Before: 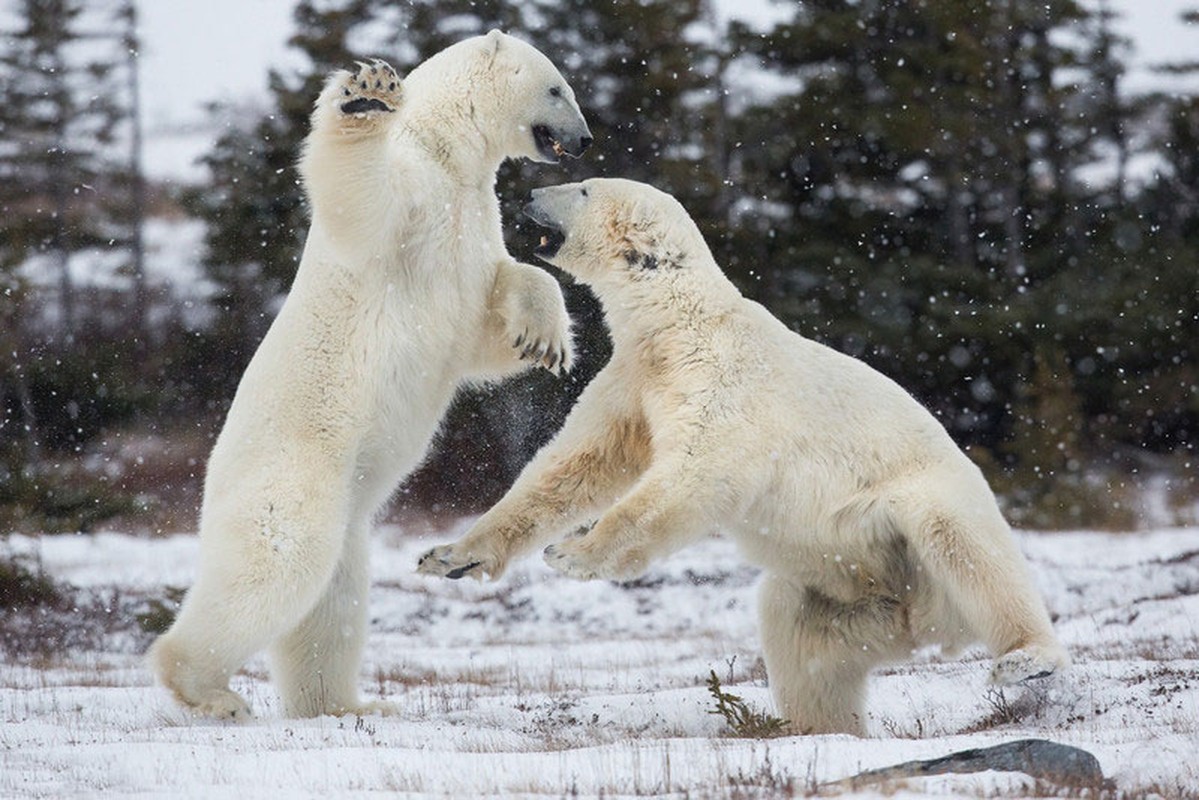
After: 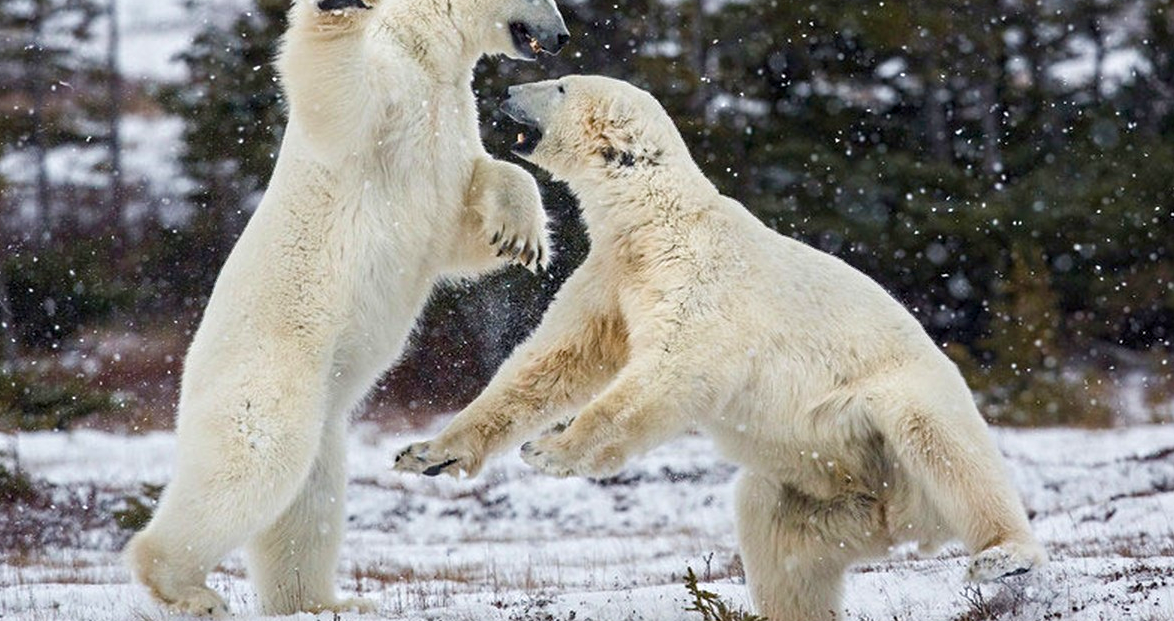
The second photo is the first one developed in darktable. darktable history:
contrast brightness saturation: saturation -0.168
contrast equalizer: y [[0.5, 0.501, 0.525, 0.597, 0.58, 0.514], [0.5 ×6], [0.5 ×6], [0 ×6], [0 ×6]]
velvia: on, module defaults
color balance rgb: shadows lift › hue 85.78°, perceptual saturation grading › global saturation 34.693%, perceptual saturation grading › highlights -29.793%, perceptual saturation grading › shadows 35.382%
crop and rotate: left 1.94%, top 12.921%, right 0.128%, bottom 9.36%
